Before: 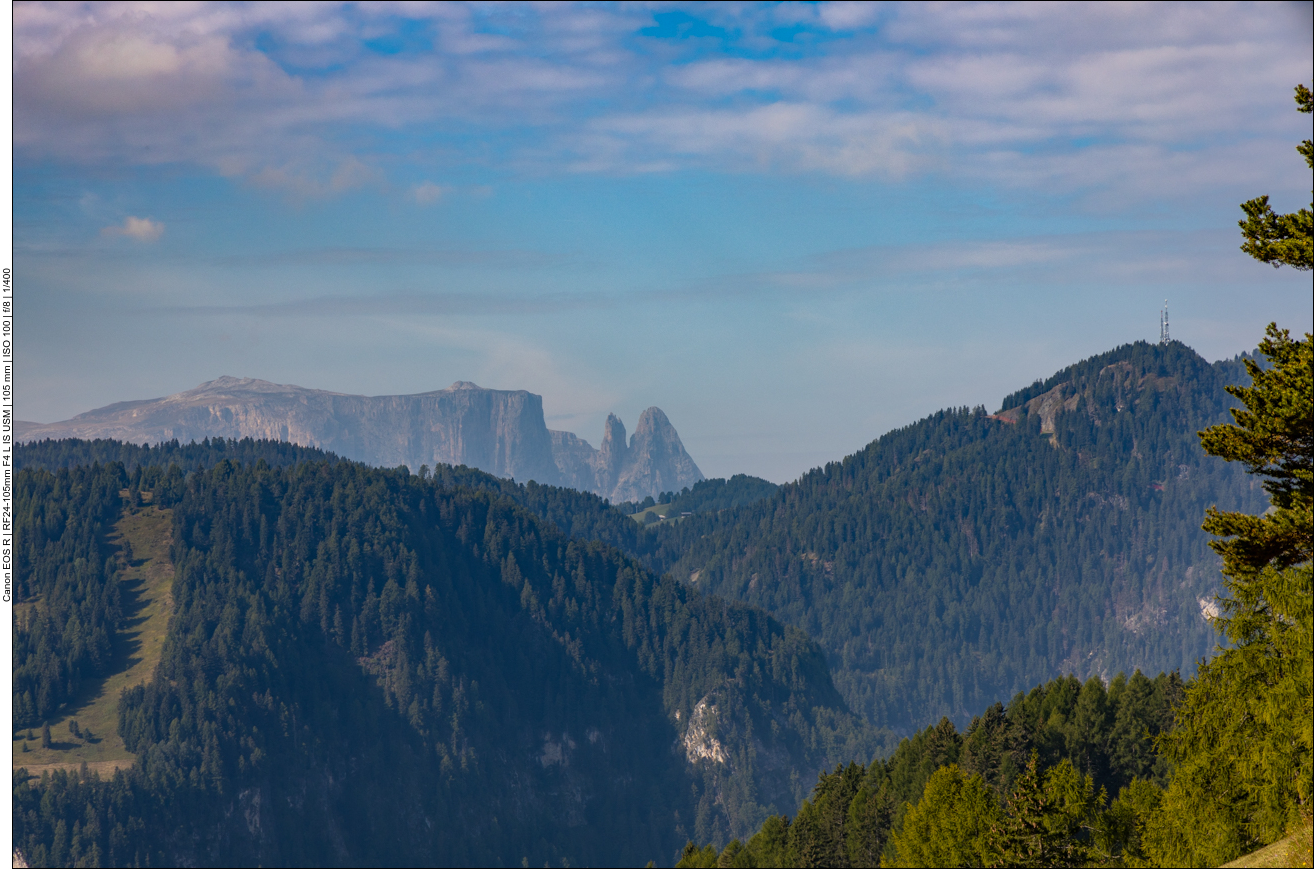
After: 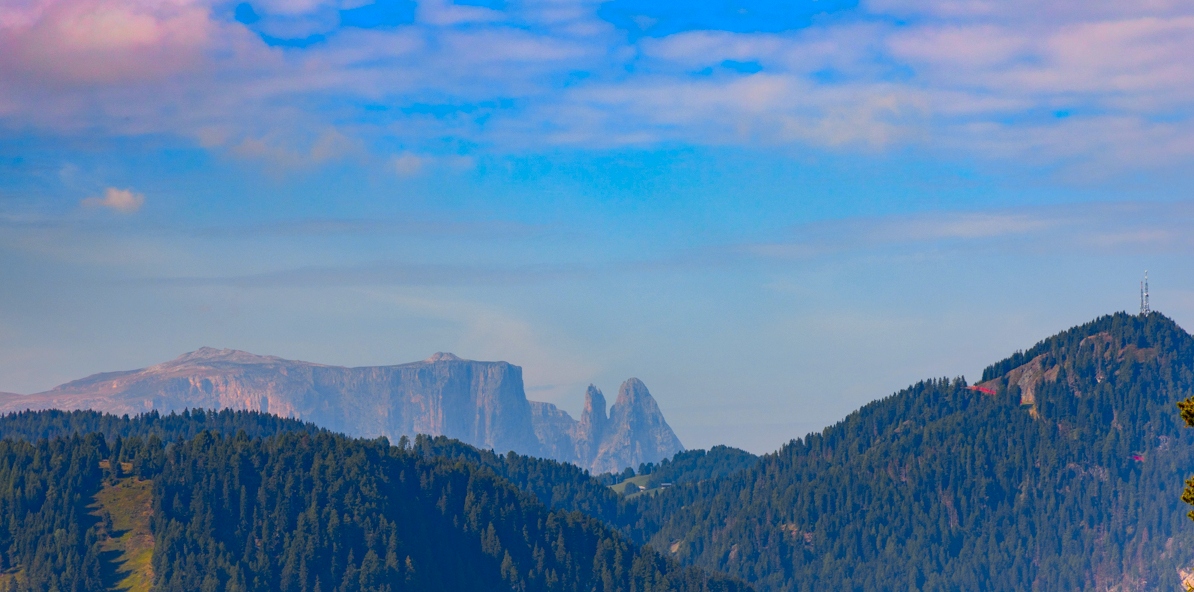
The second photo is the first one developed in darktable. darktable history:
tone curve: curves: ch0 [(0, 0.013) (0.036, 0.035) (0.274, 0.288) (0.504, 0.536) (0.844, 0.84) (1, 0.97)]; ch1 [(0, 0) (0.389, 0.403) (0.462, 0.48) (0.499, 0.5) (0.524, 0.529) (0.567, 0.603) (0.626, 0.651) (0.749, 0.781) (1, 1)]; ch2 [(0, 0) (0.464, 0.478) (0.5, 0.501) (0.533, 0.539) (0.599, 0.6) (0.704, 0.732) (1, 1)], color space Lab, independent channels, preserve colors none
crop: left 1.537%, top 3.431%, right 7.57%, bottom 28.411%
color correction: highlights b* -0.01, saturation 2.16
